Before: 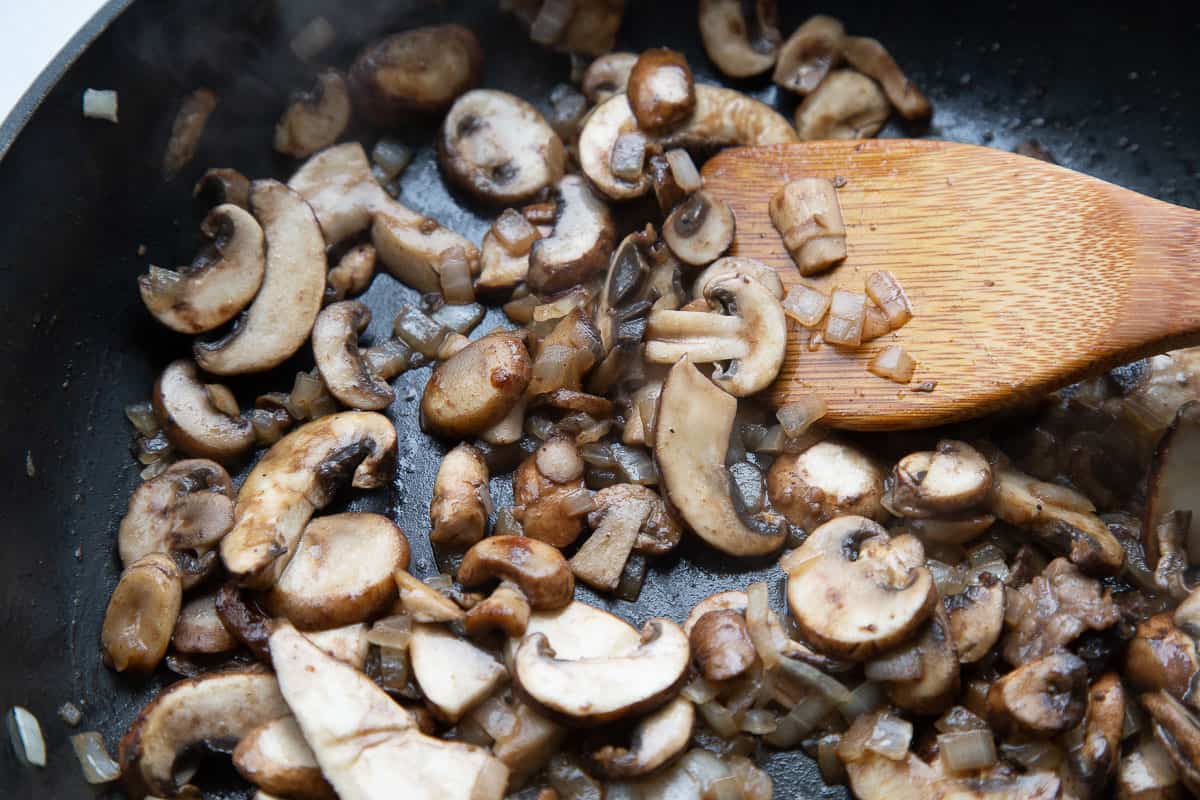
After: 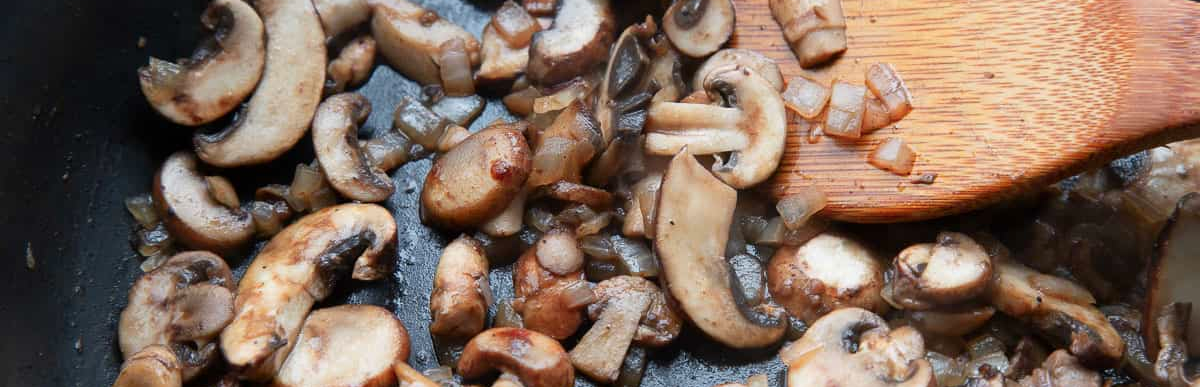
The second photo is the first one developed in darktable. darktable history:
crop and rotate: top 26.056%, bottom 25.543%
color zones: curves: ch1 [(0.235, 0.558) (0.75, 0.5)]; ch2 [(0.25, 0.462) (0.749, 0.457)], mix 40.67%
